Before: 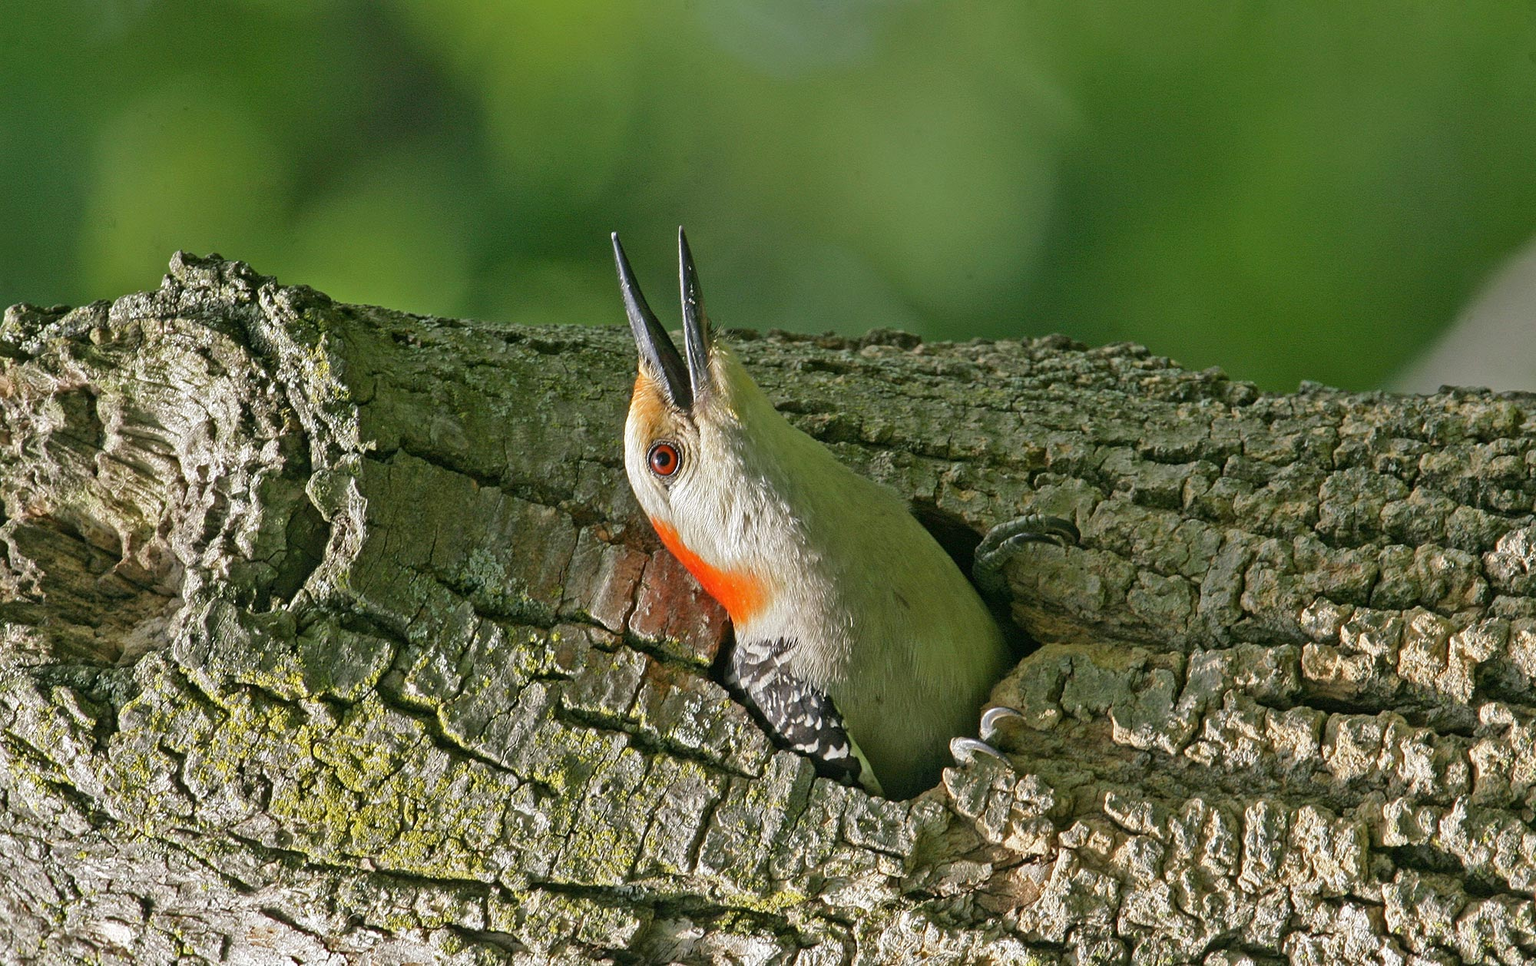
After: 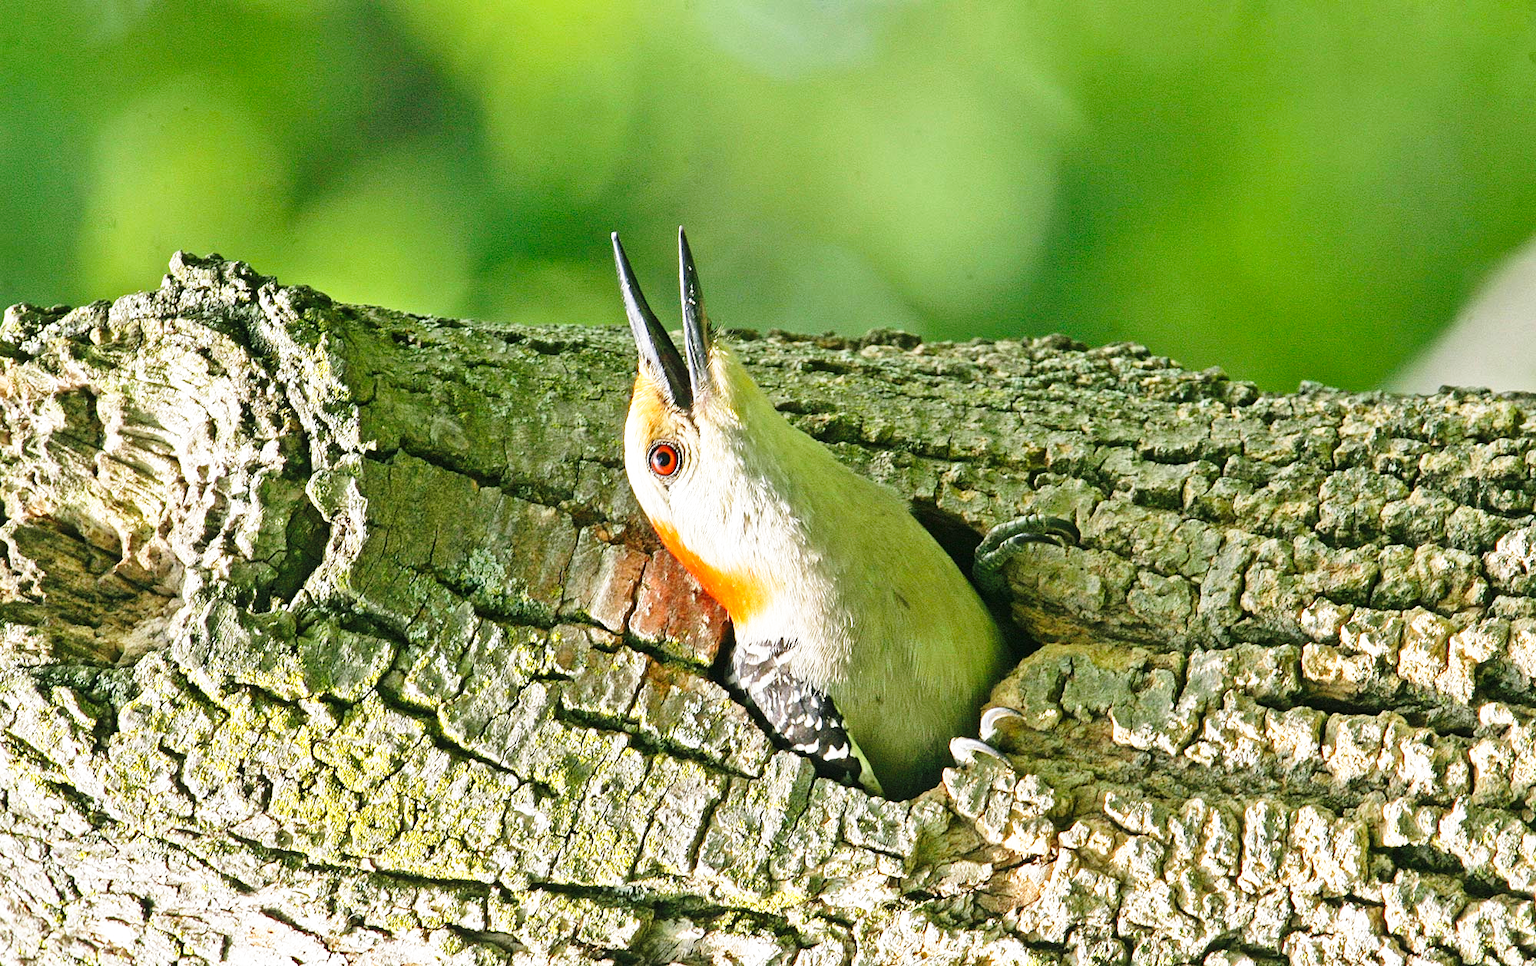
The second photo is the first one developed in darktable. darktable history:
exposure: exposure 0.3 EV, compensate highlight preservation false
base curve: curves: ch0 [(0, 0) (0.026, 0.03) (0.109, 0.232) (0.351, 0.748) (0.669, 0.968) (1, 1)], preserve colors none
